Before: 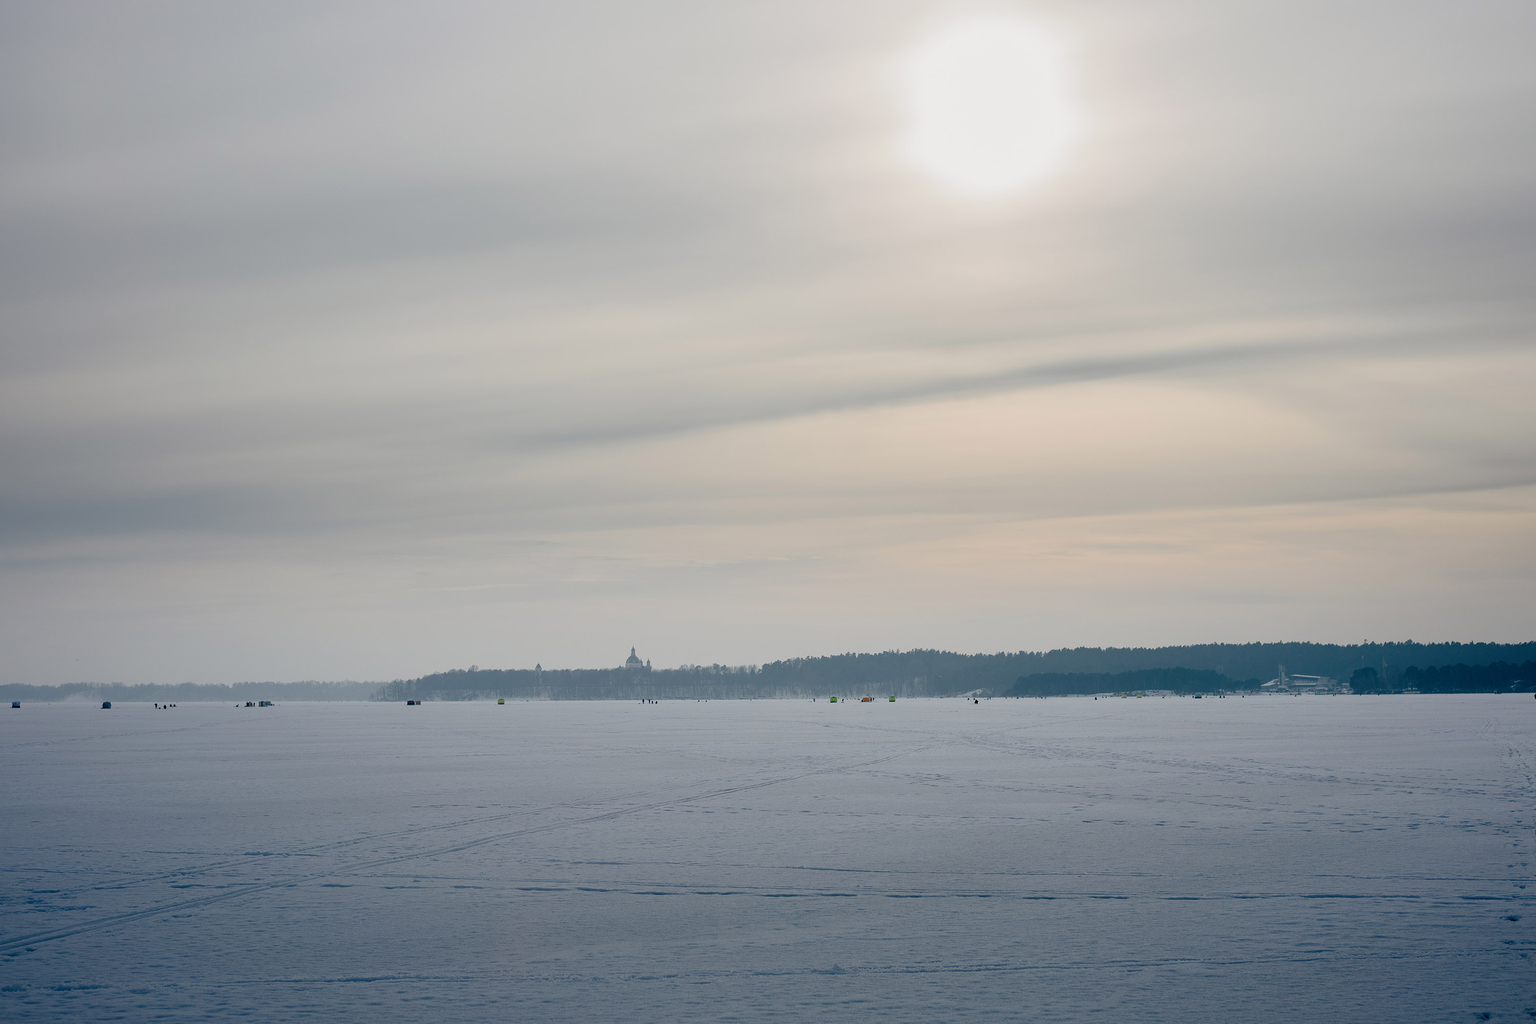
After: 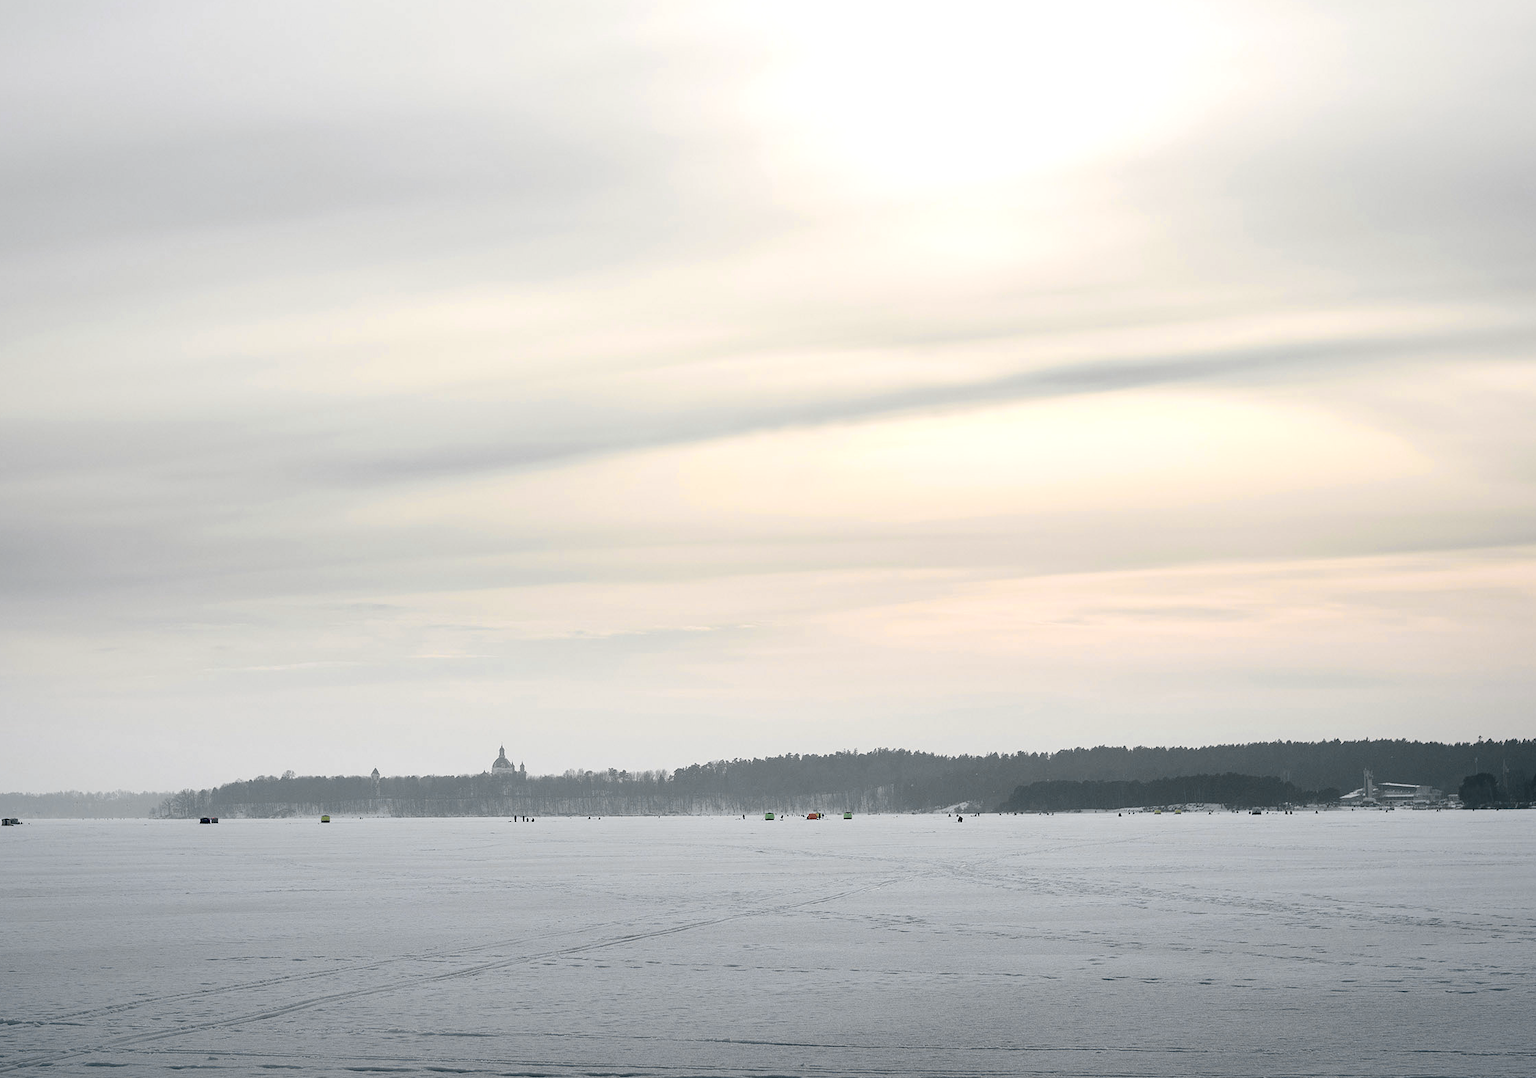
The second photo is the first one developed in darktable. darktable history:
tone equalizer: -8 EV -0.75 EV, -7 EV -0.7 EV, -6 EV -0.6 EV, -5 EV -0.4 EV, -3 EV 0.4 EV, -2 EV 0.6 EV, -1 EV 0.7 EV, +0 EV 0.75 EV, edges refinement/feathering 500, mask exposure compensation -1.57 EV, preserve details no
color zones: curves: ch0 [(0.257, 0.558) (0.75, 0.565)]; ch1 [(0.004, 0.857) (0.14, 0.416) (0.257, 0.695) (0.442, 0.032) (0.736, 0.266) (0.891, 0.741)]; ch2 [(0, 0.623) (0.112, 0.436) (0.271, 0.474) (0.516, 0.64) (0.743, 0.286)]
crop: left 16.768%, top 8.653%, right 8.362%, bottom 12.485%
